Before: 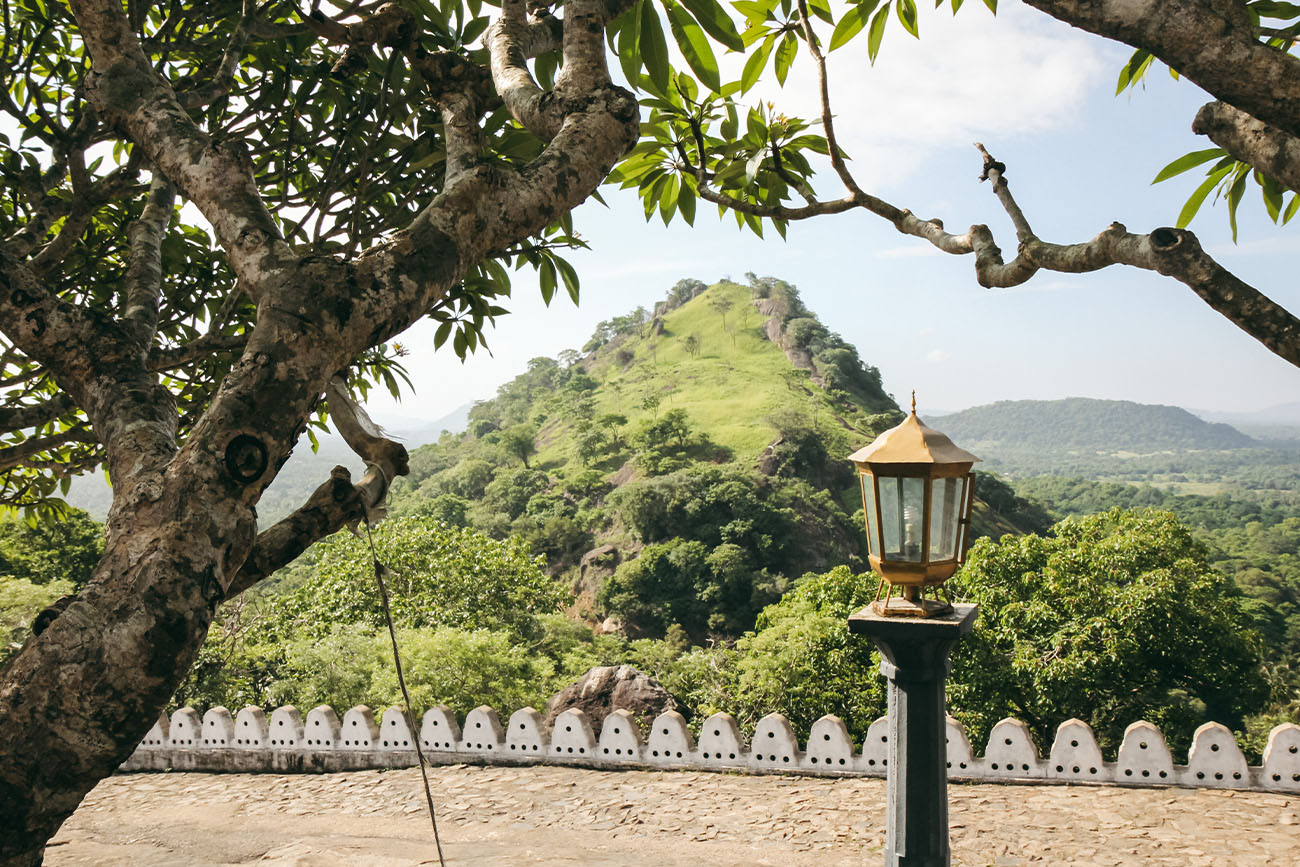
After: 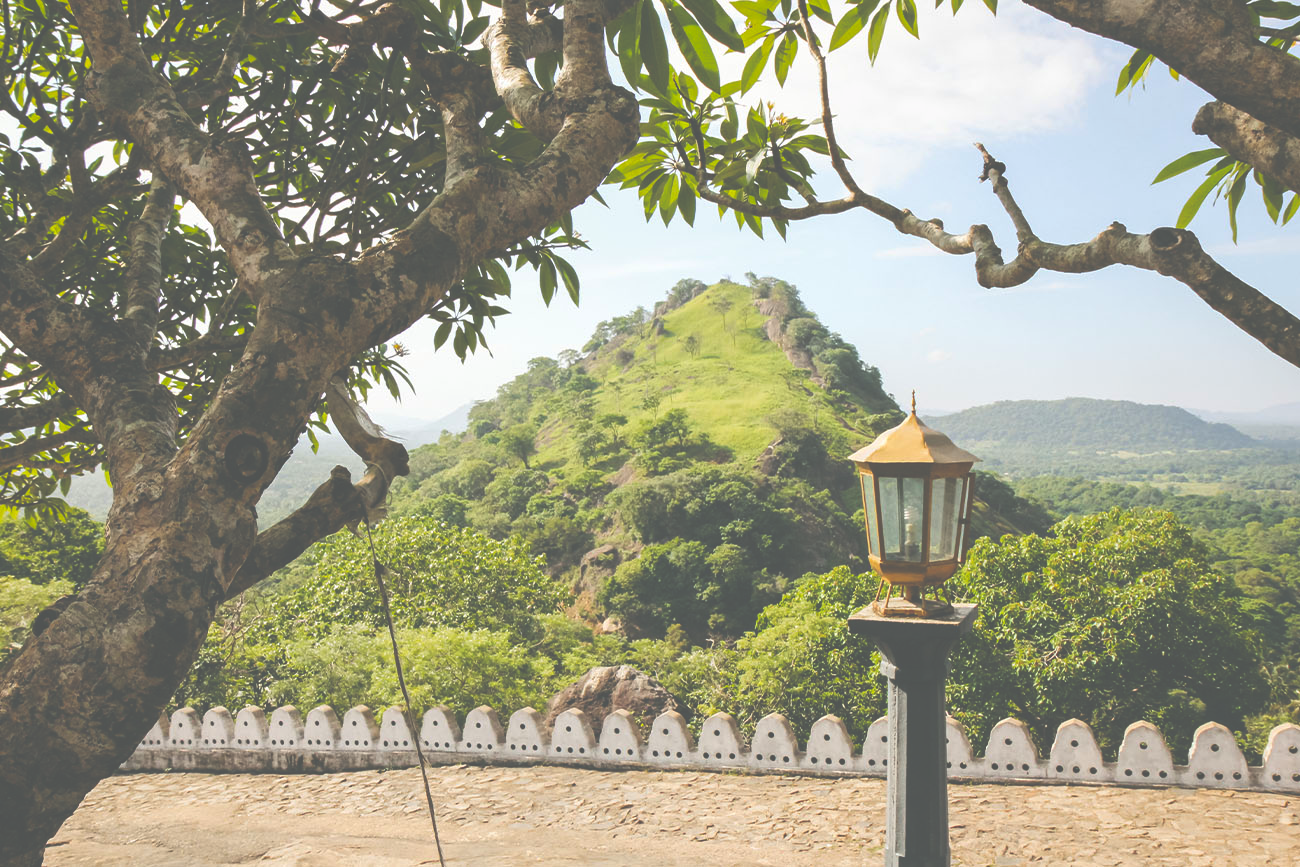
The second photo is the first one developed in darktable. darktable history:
exposure: black level correction -0.087, compensate highlight preservation false
color balance rgb: perceptual saturation grading › global saturation 25%, global vibrance 20%
